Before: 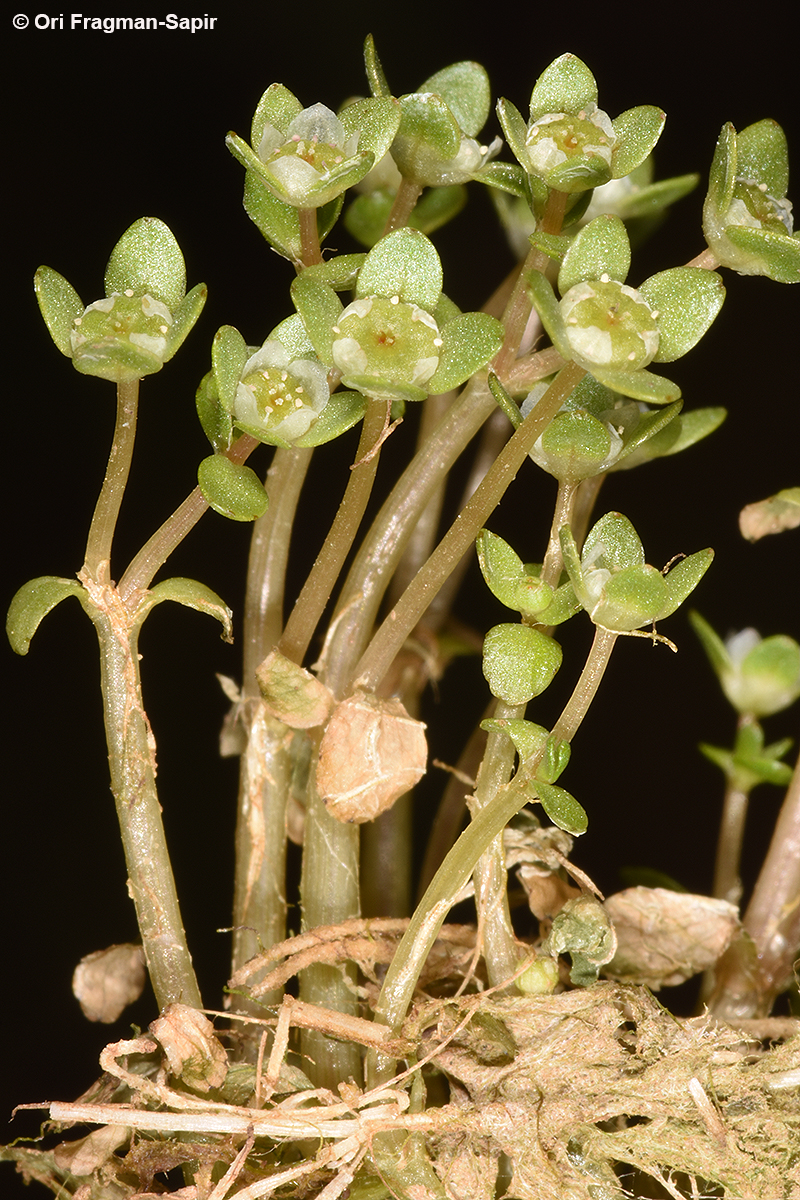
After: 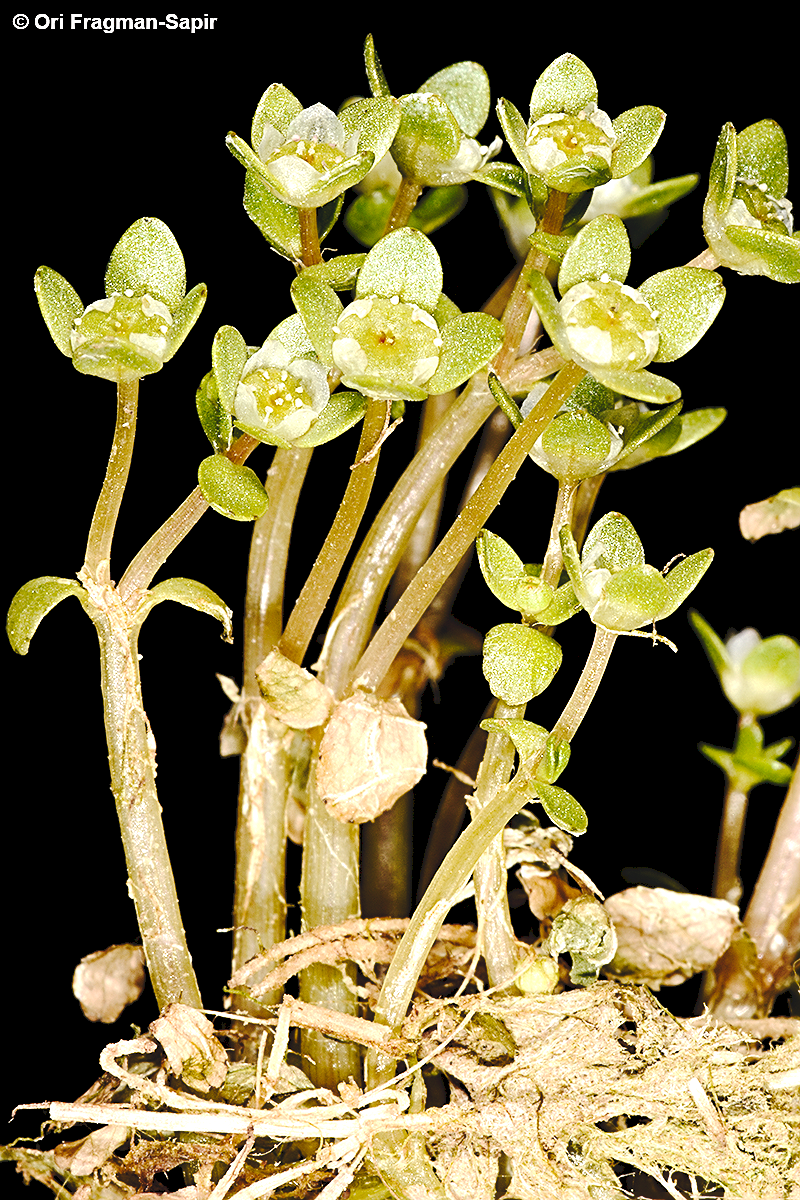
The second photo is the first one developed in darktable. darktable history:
tone curve: curves: ch0 [(0, 0) (0.003, 0.096) (0.011, 0.097) (0.025, 0.096) (0.044, 0.099) (0.069, 0.109) (0.1, 0.129) (0.136, 0.149) (0.177, 0.176) (0.224, 0.22) (0.277, 0.288) (0.335, 0.385) (0.399, 0.49) (0.468, 0.581) (0.543, 0.661) (0.623, 0.729) (0.709, 0.79) (0.801, 0.849) (0.898, 0.912) (1, 1)], preserve colors none
sharpen: radius 3.071, amount 0.762
color balance rgb: global offset › luminance -0.876%, perceptual saturation grading › global saturation -0.061%, perceptual brilliance grading › highlights 16.146%, perceptual brilliance grading › mid-tones 6.584%, perceptual brilliance grading › shadows -15.087%, global vibrance 14.805%
